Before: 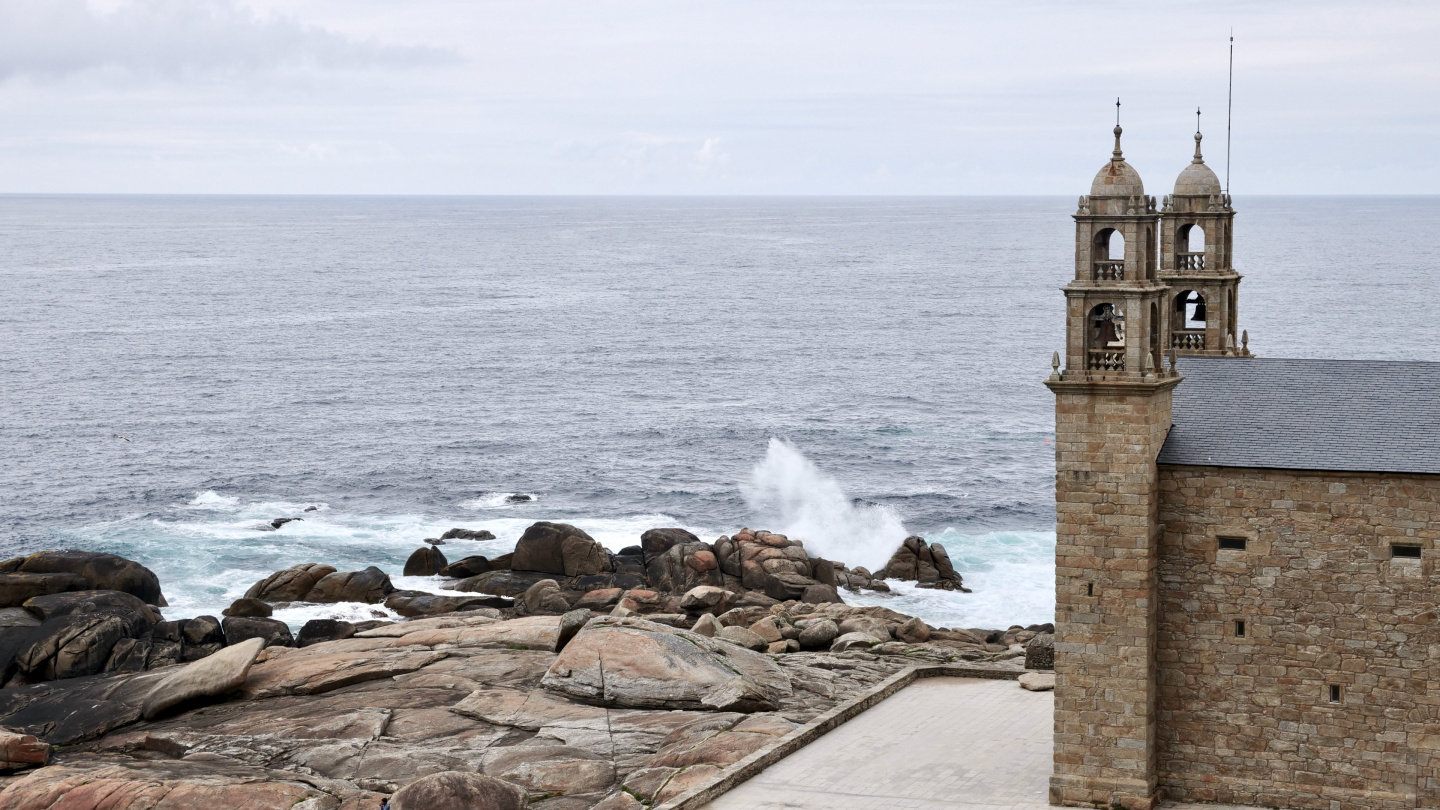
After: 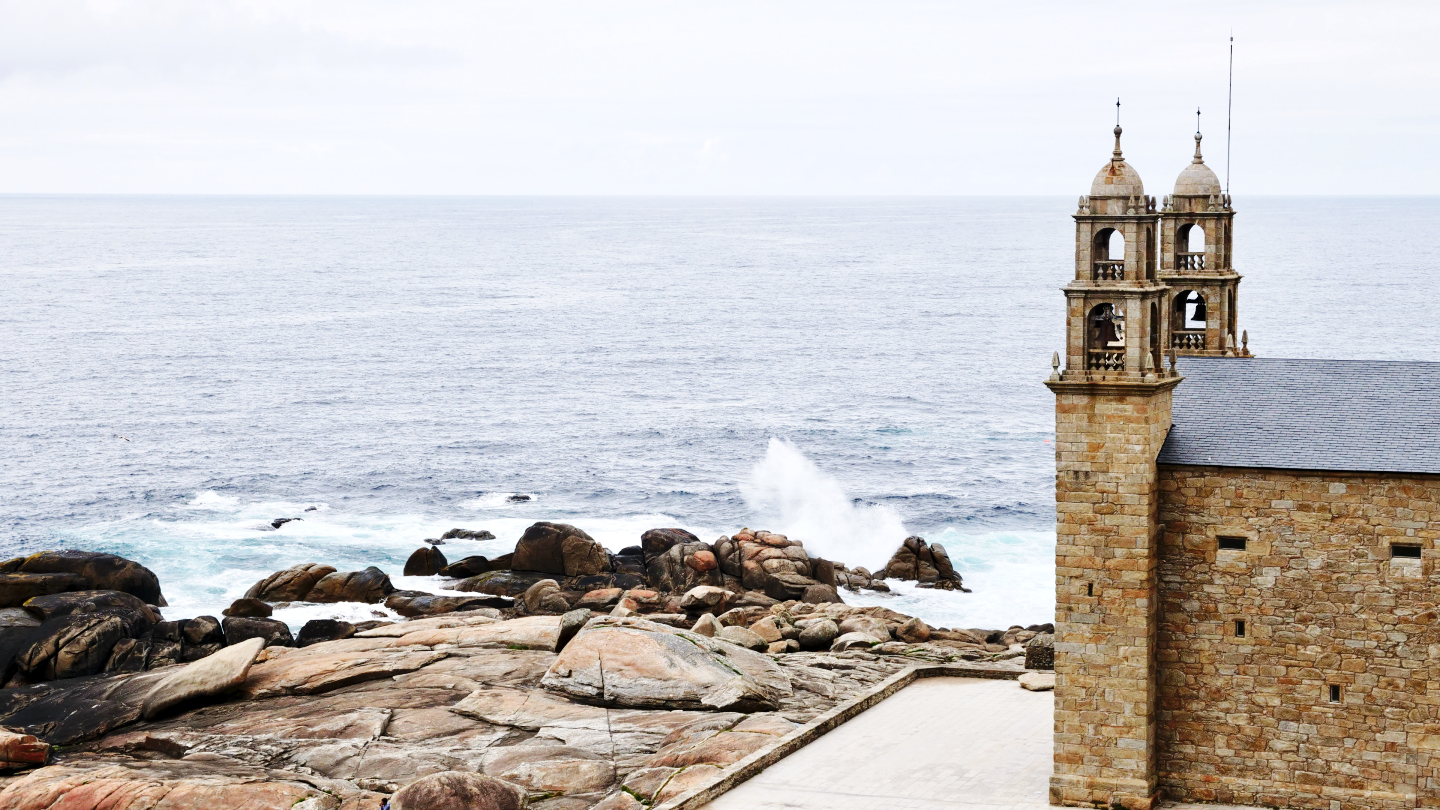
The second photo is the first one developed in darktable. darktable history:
color balance rgb: perceptual saturation grading › global saturation 25.556%
exposure: exposure 0.128 EV, compensate exposure bias true, compensate highlight preservation false
base curve: curves: ch0 [(0, 0) (0.036, 0.025) (0.121, 0.166) (0.206, 0.329) (0.605, 0.79) (1, 1)], preserve colors none
